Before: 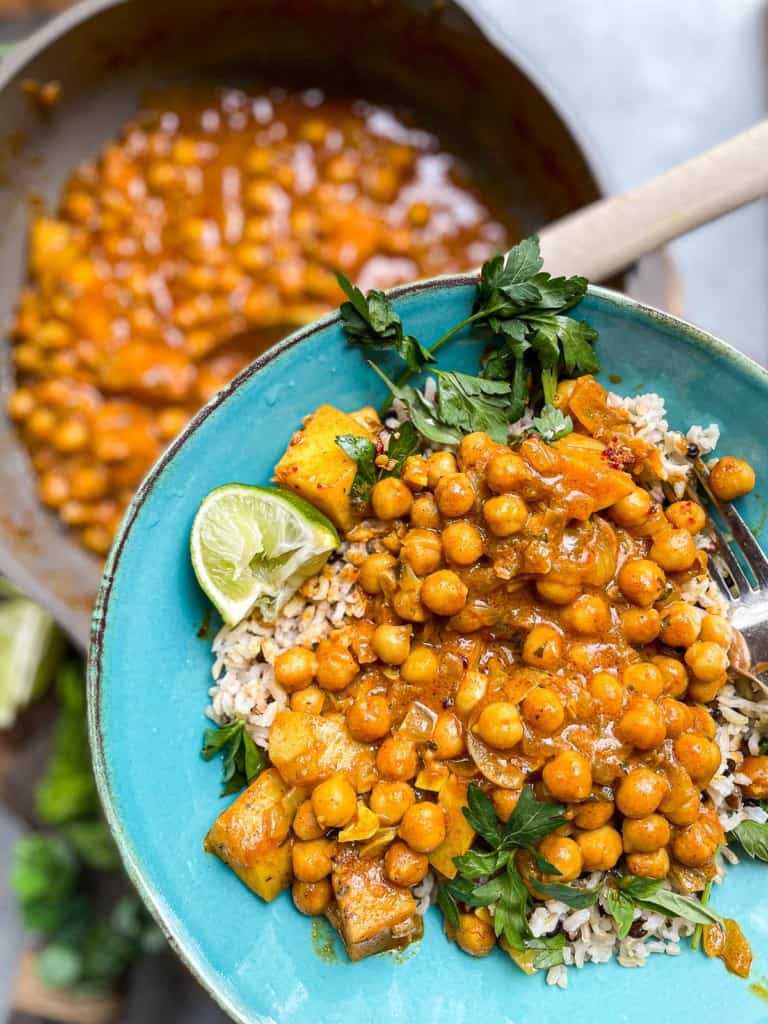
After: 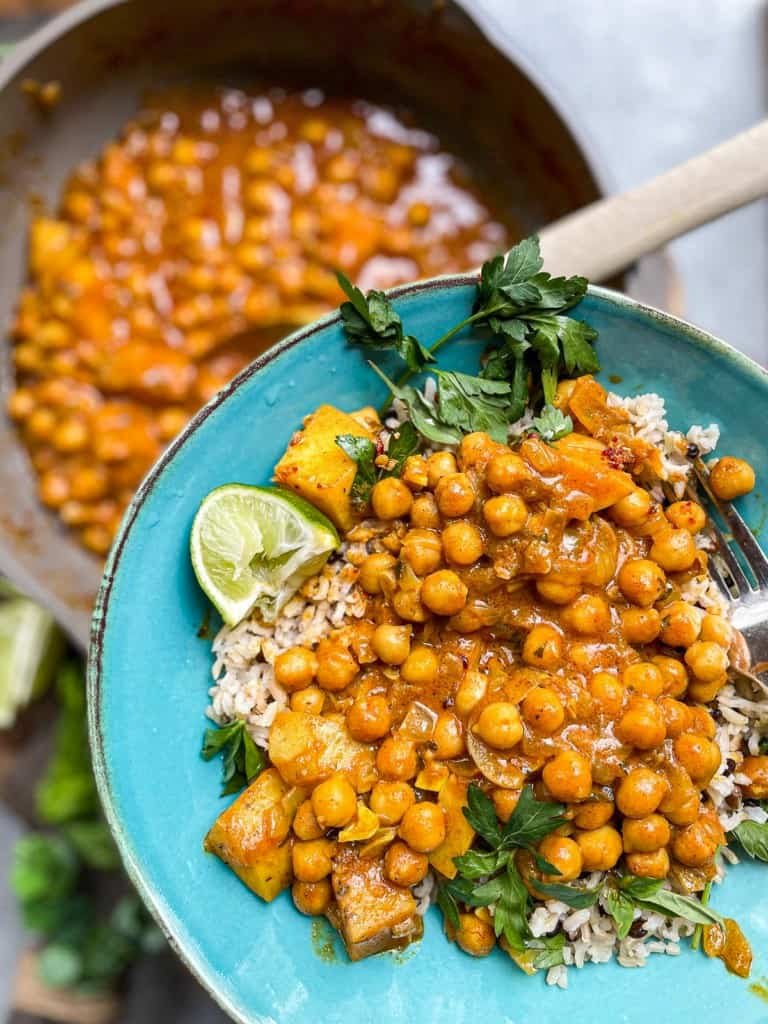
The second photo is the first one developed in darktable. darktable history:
shadows and highlights: shadows 32, highlights -32, soften with gaussian
rotate and perspective: automatic cropping off
